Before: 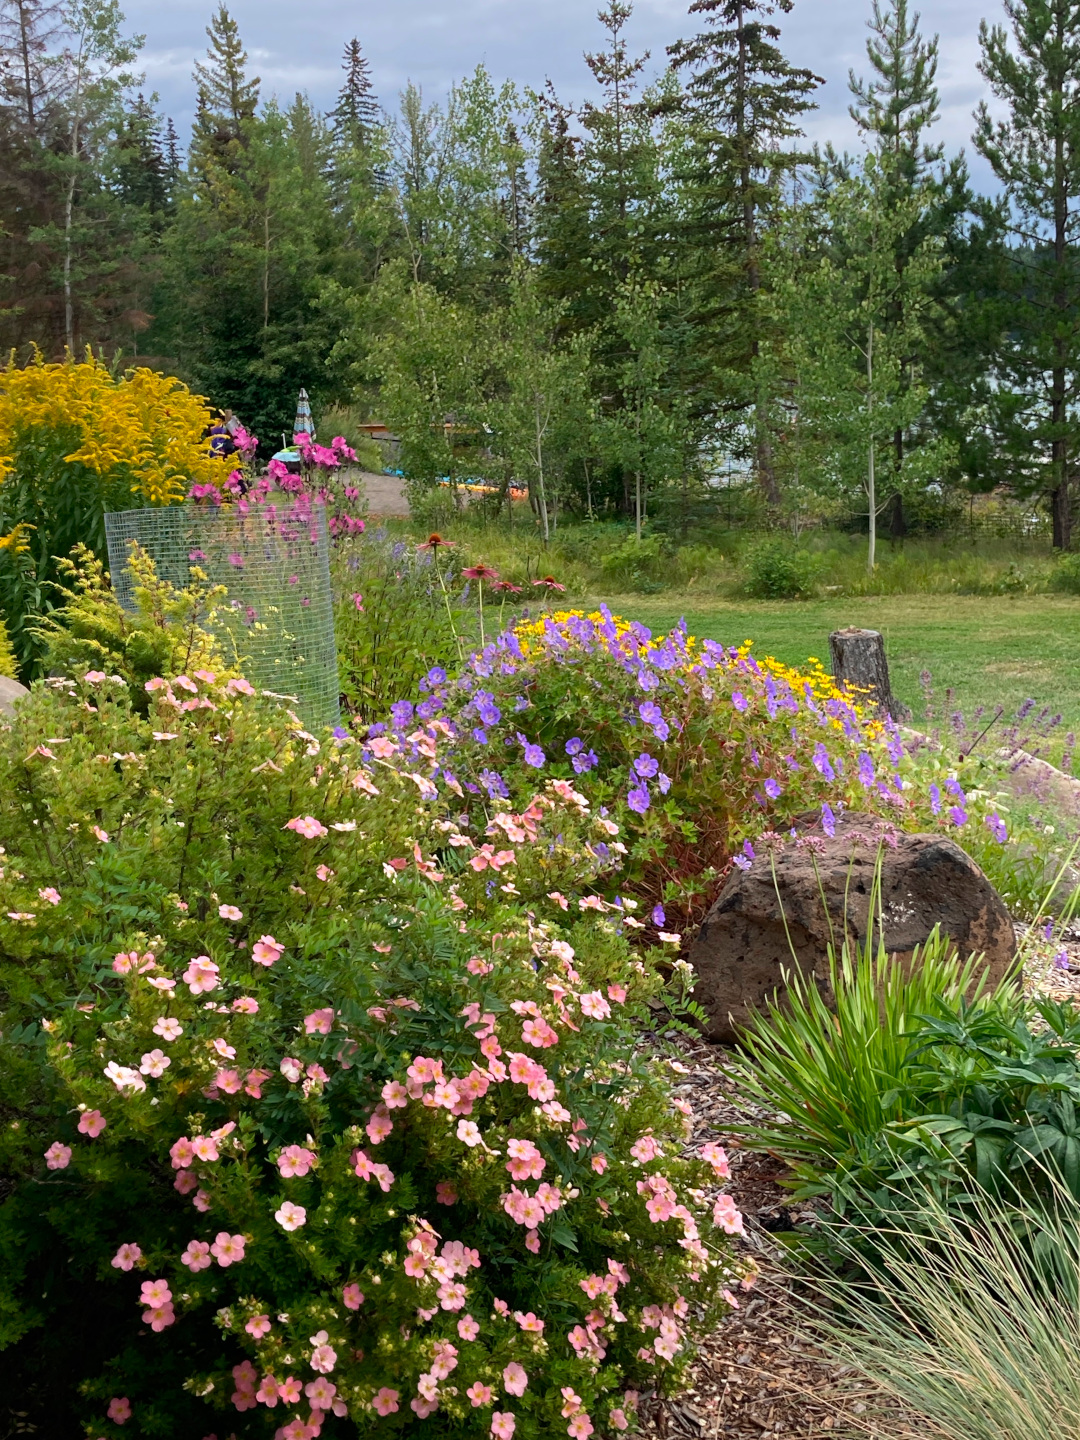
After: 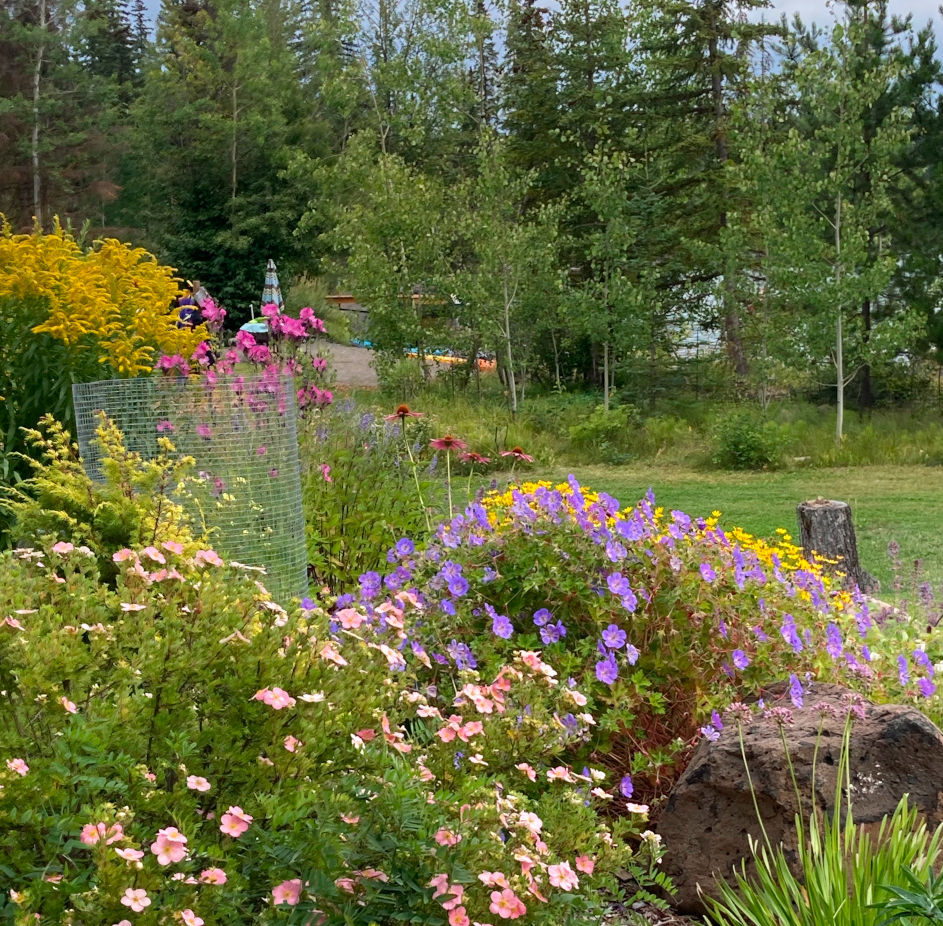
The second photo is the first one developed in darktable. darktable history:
crop: left 3.039%, top 8.984%, right 9.617%, bottom 26.659%
